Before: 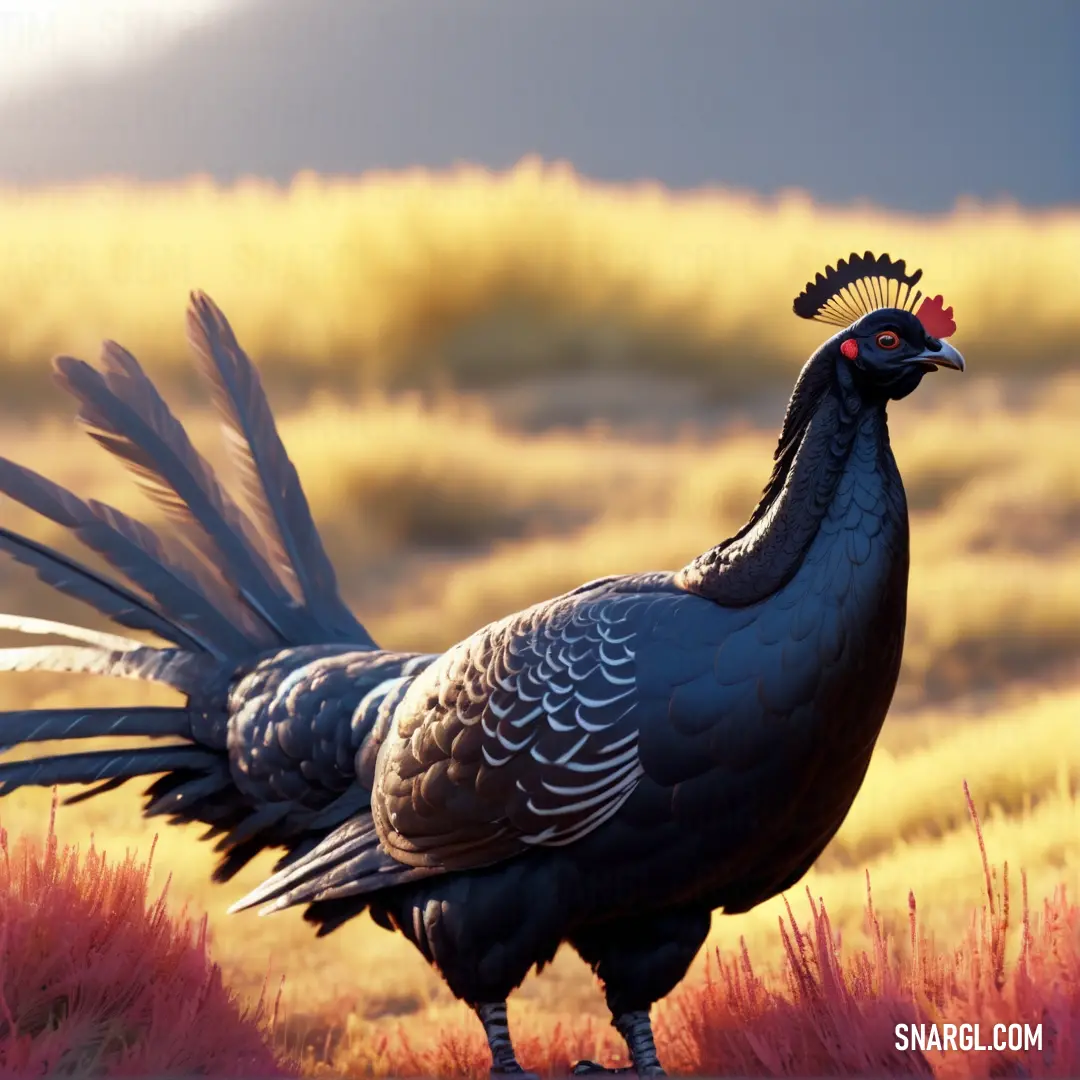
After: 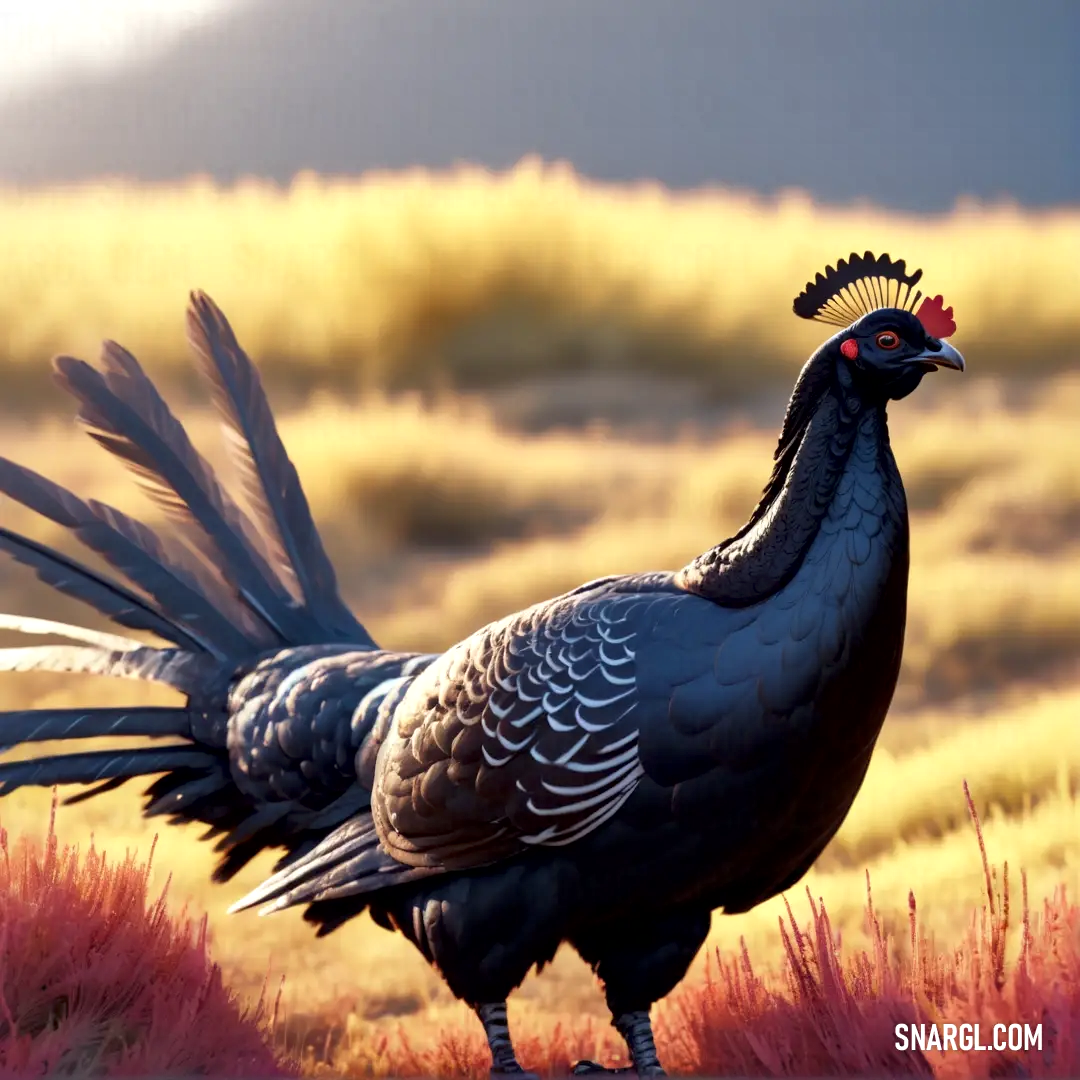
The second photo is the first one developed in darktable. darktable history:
local contrast: mode bilateral grid, contrast 26, coarseness 61, detail 152%, midtone range 0.2
